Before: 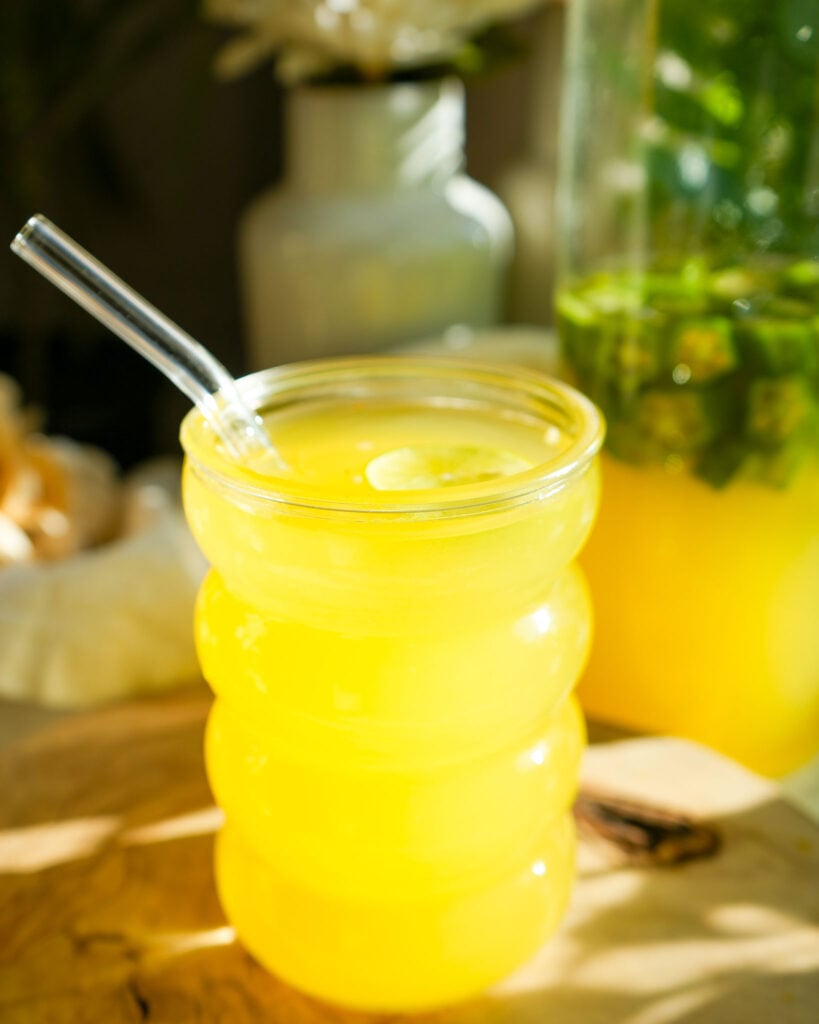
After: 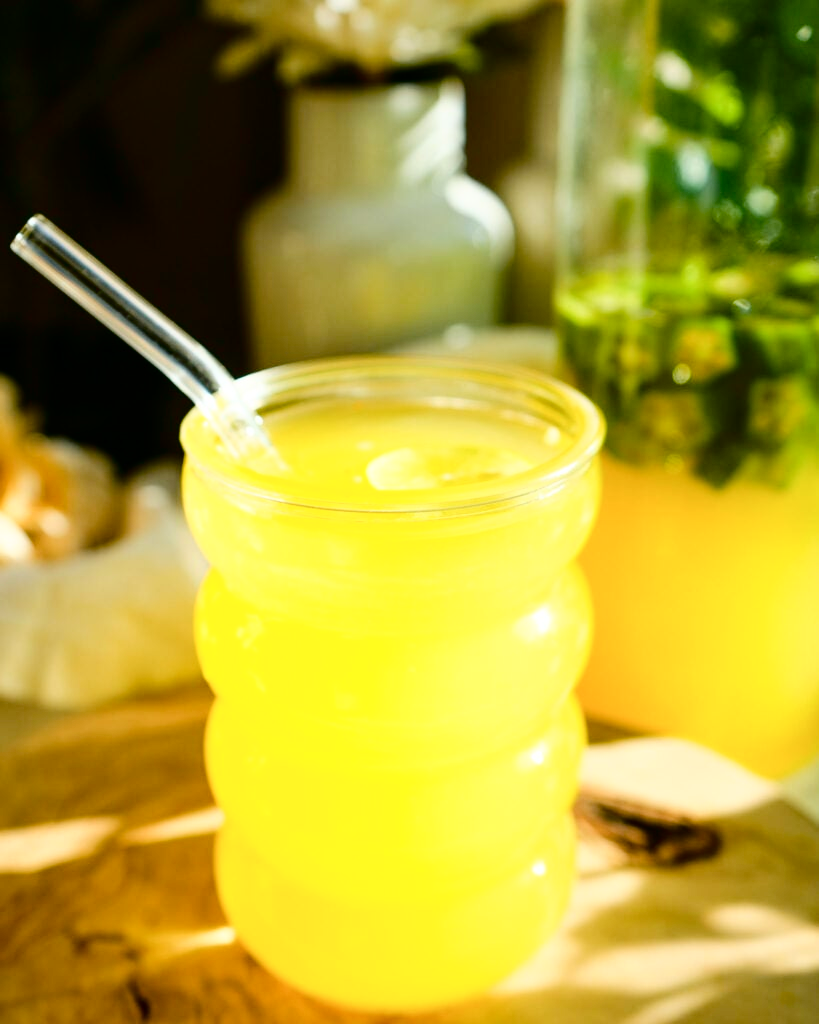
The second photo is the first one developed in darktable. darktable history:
color balance rgb: perceptual saturation grading › global saturation 20%, perceptual saturation grading › highlights -25.277%, perceptual saturation grading › shadows 25.963%, global vibrance 20%
tone curve: curves: ch0 [(0, 0) (0.003, 0.003) (0.011, 0.005) (0.025, 0.008) (0.044, 0.012) (0.069, 0.02) (0.1, 0.031) (0.136, 0.047) (0.177, 0.088) (0.224, 0.141) (0.277, 0.222) (0.335, 0.32) (0.399, 0.422) (0.468, 0.523) (0.543, 0.621) (0.623, 0.715) (0.709, 0.796) (0.801, 0.88) (0.898, 0.962) (1, 1)], color space Lab, independent channels, preserve colors none
